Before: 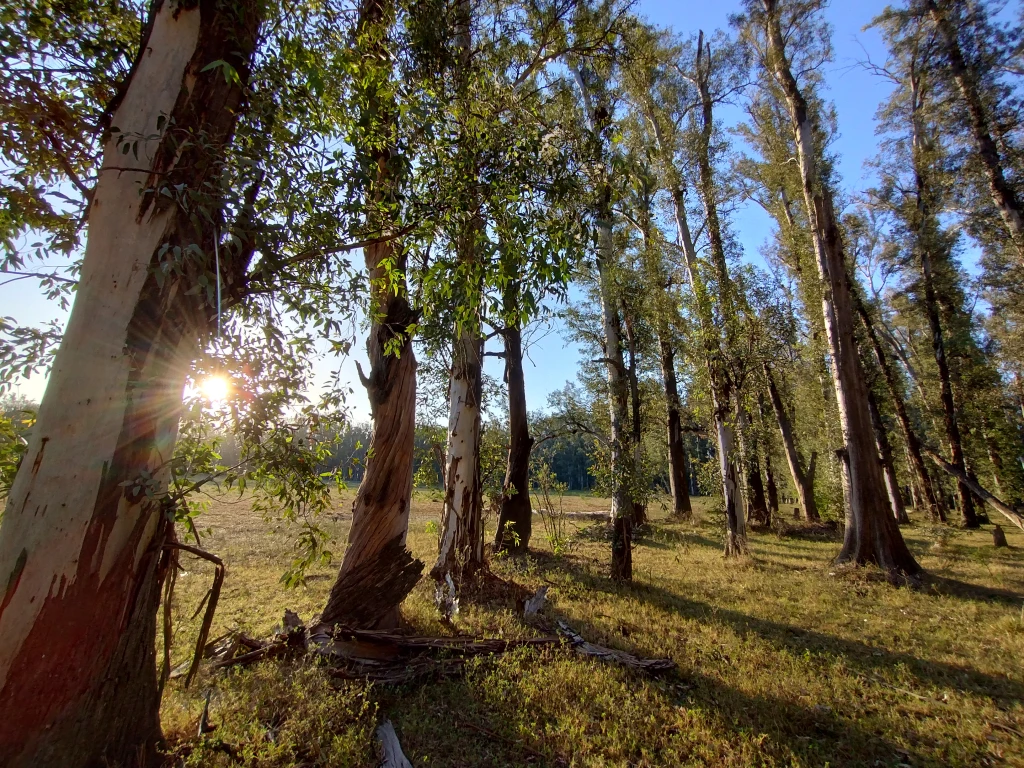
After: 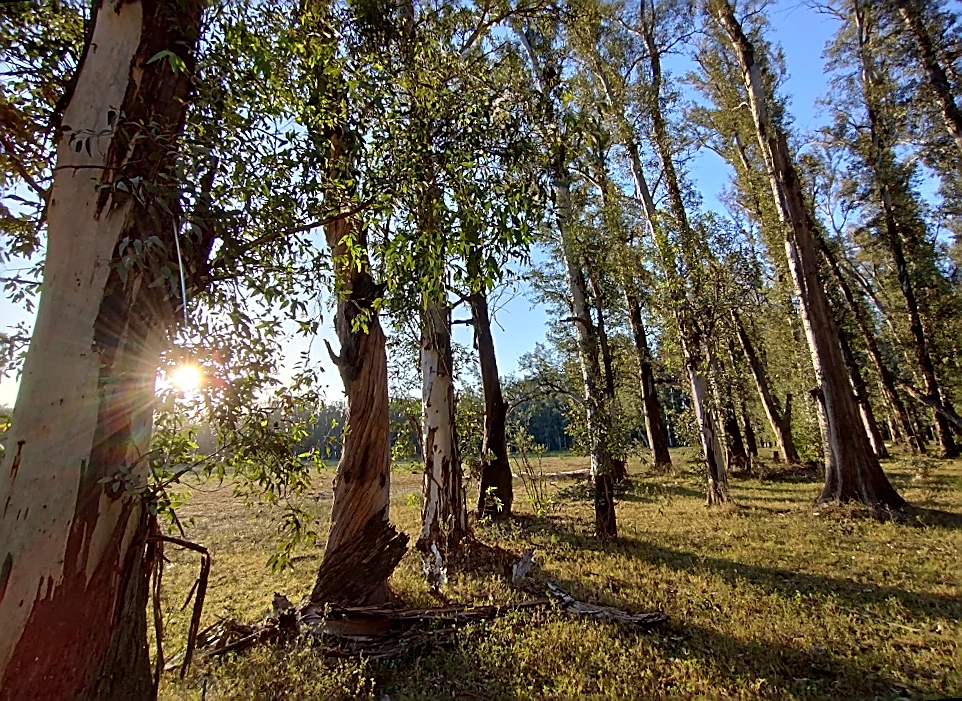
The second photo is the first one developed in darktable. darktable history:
sharpen: amount 0.901
rotate and perspective: rotation -4.57°, crop left 0.054, crop right 0.944, crop top 0.087, crop bottom 0.914
shadows and highlights: shadows 29.61, highlights -30.47, low approximation 0.01, soften with gaussian
